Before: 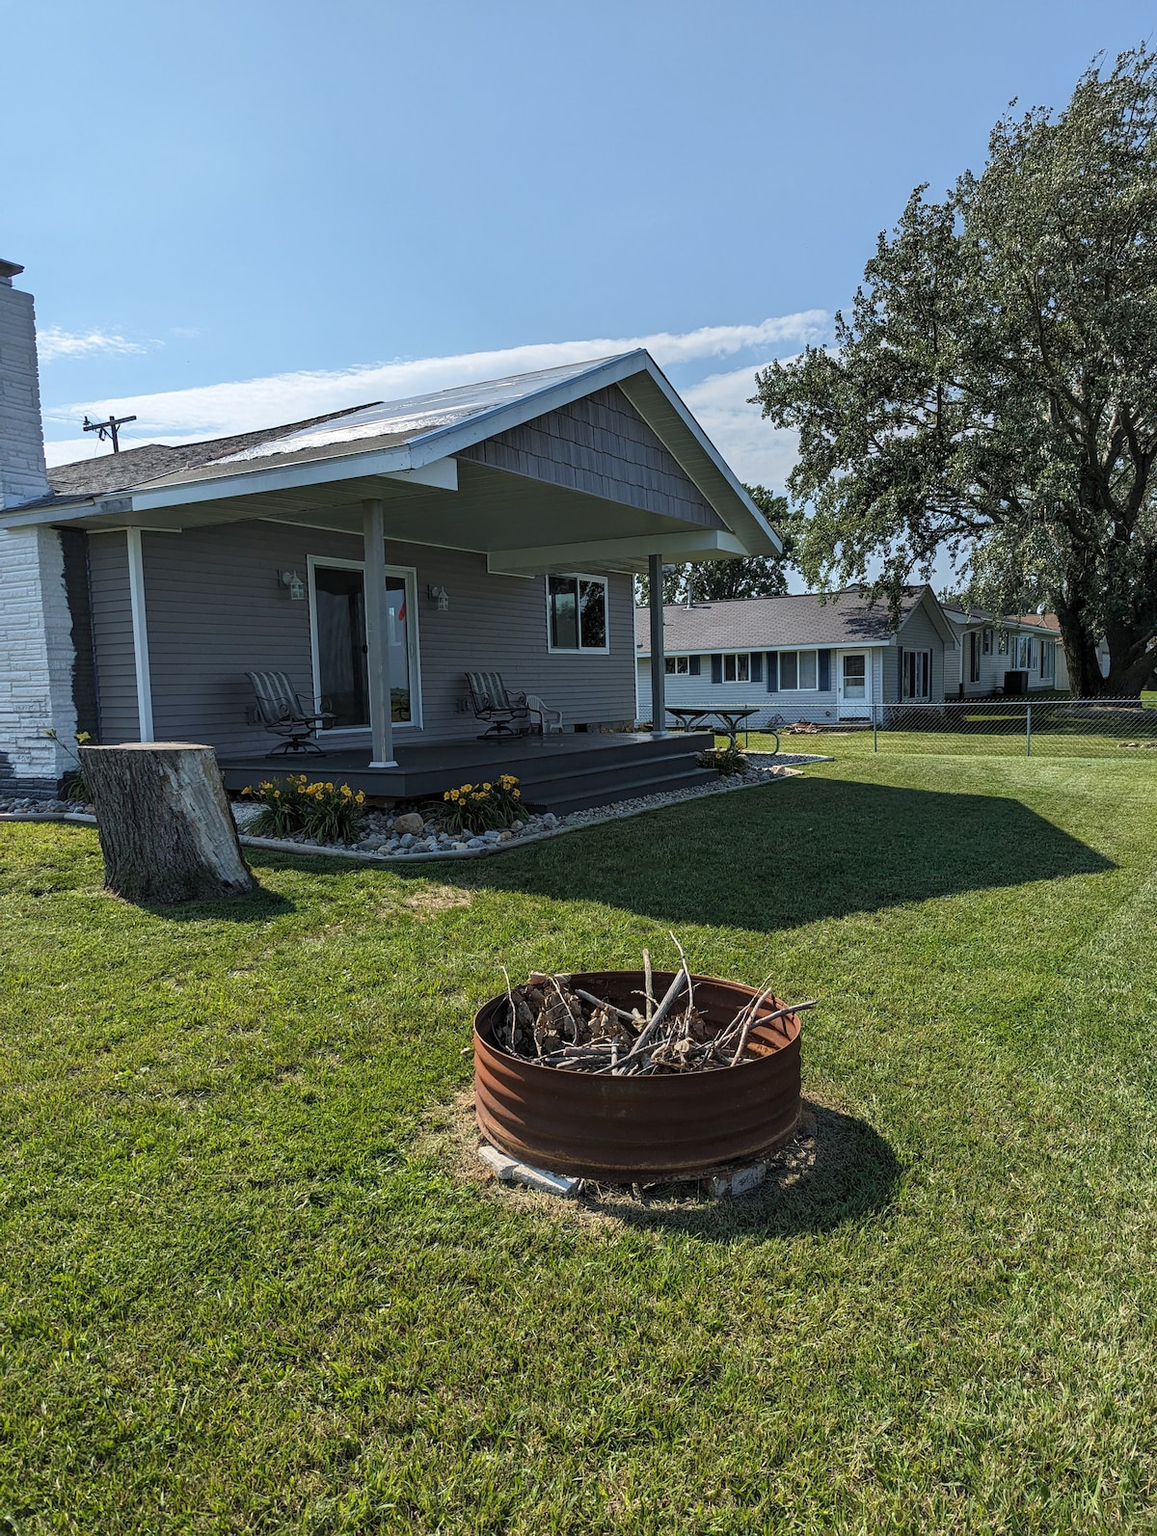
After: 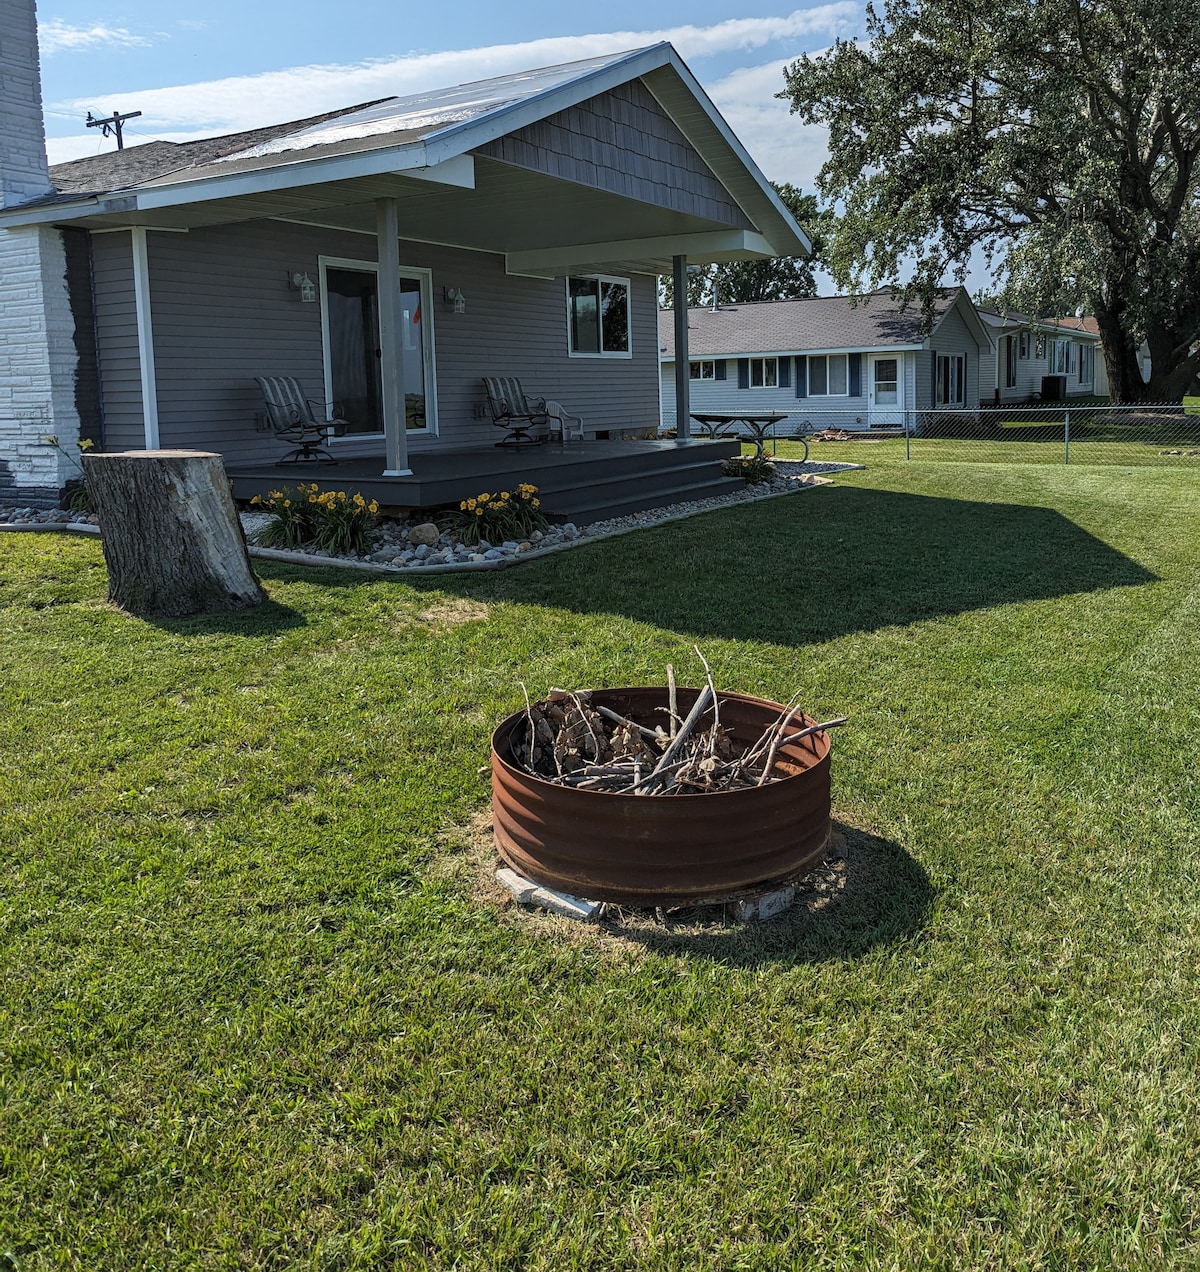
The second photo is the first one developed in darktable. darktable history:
crop and rotate: top 20.144%
